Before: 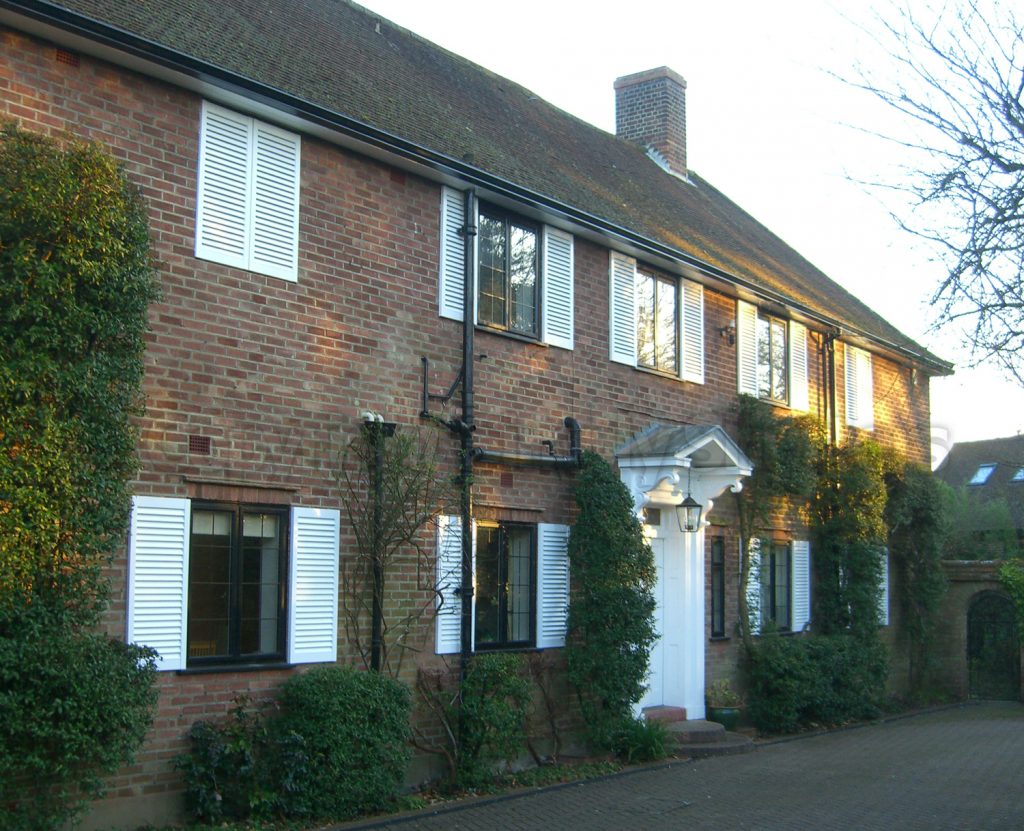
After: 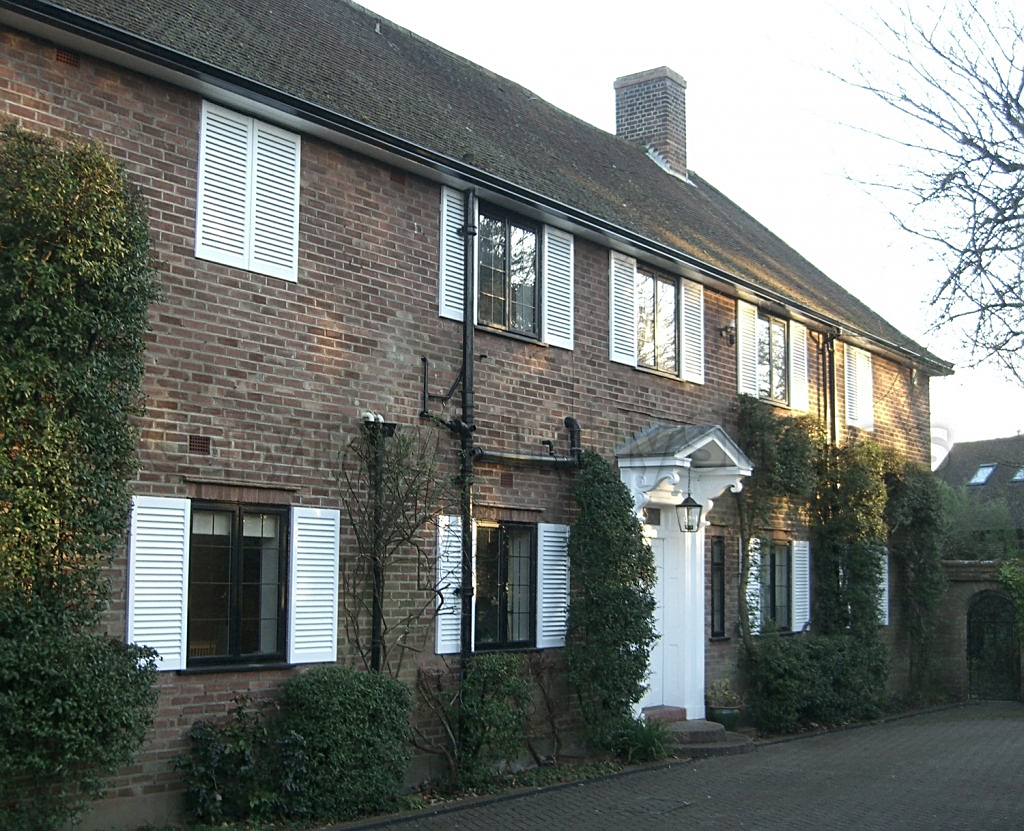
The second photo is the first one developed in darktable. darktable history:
sharpen: on, module defaults
contrast brightness saturation: contrast 0.097, saturation -0.354
